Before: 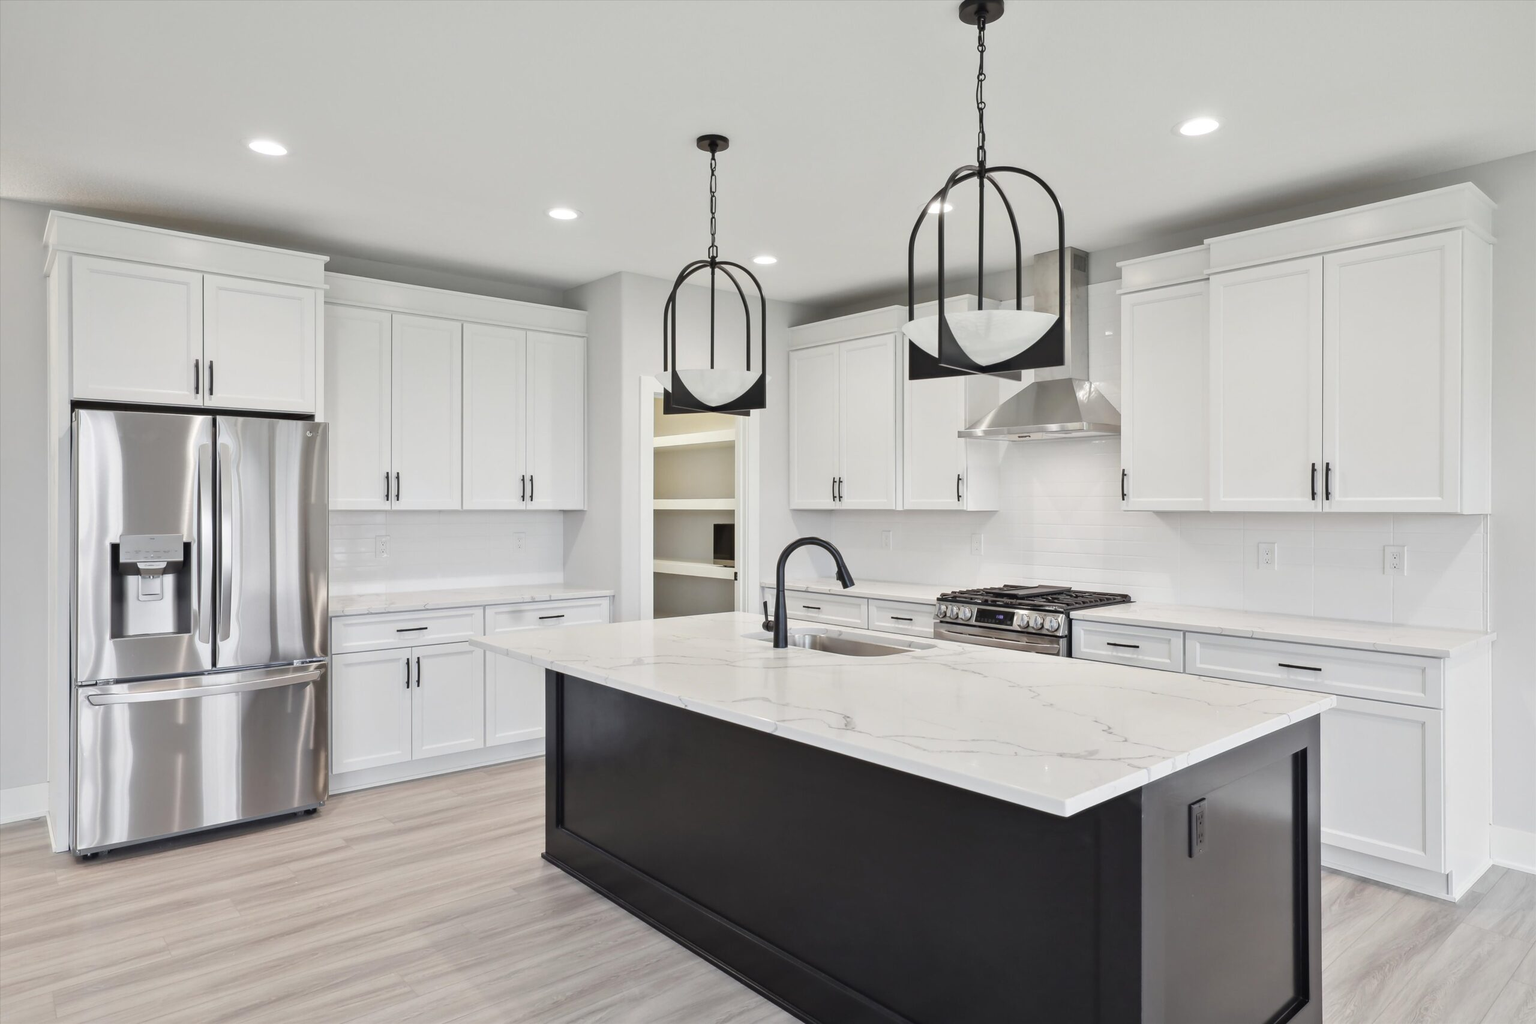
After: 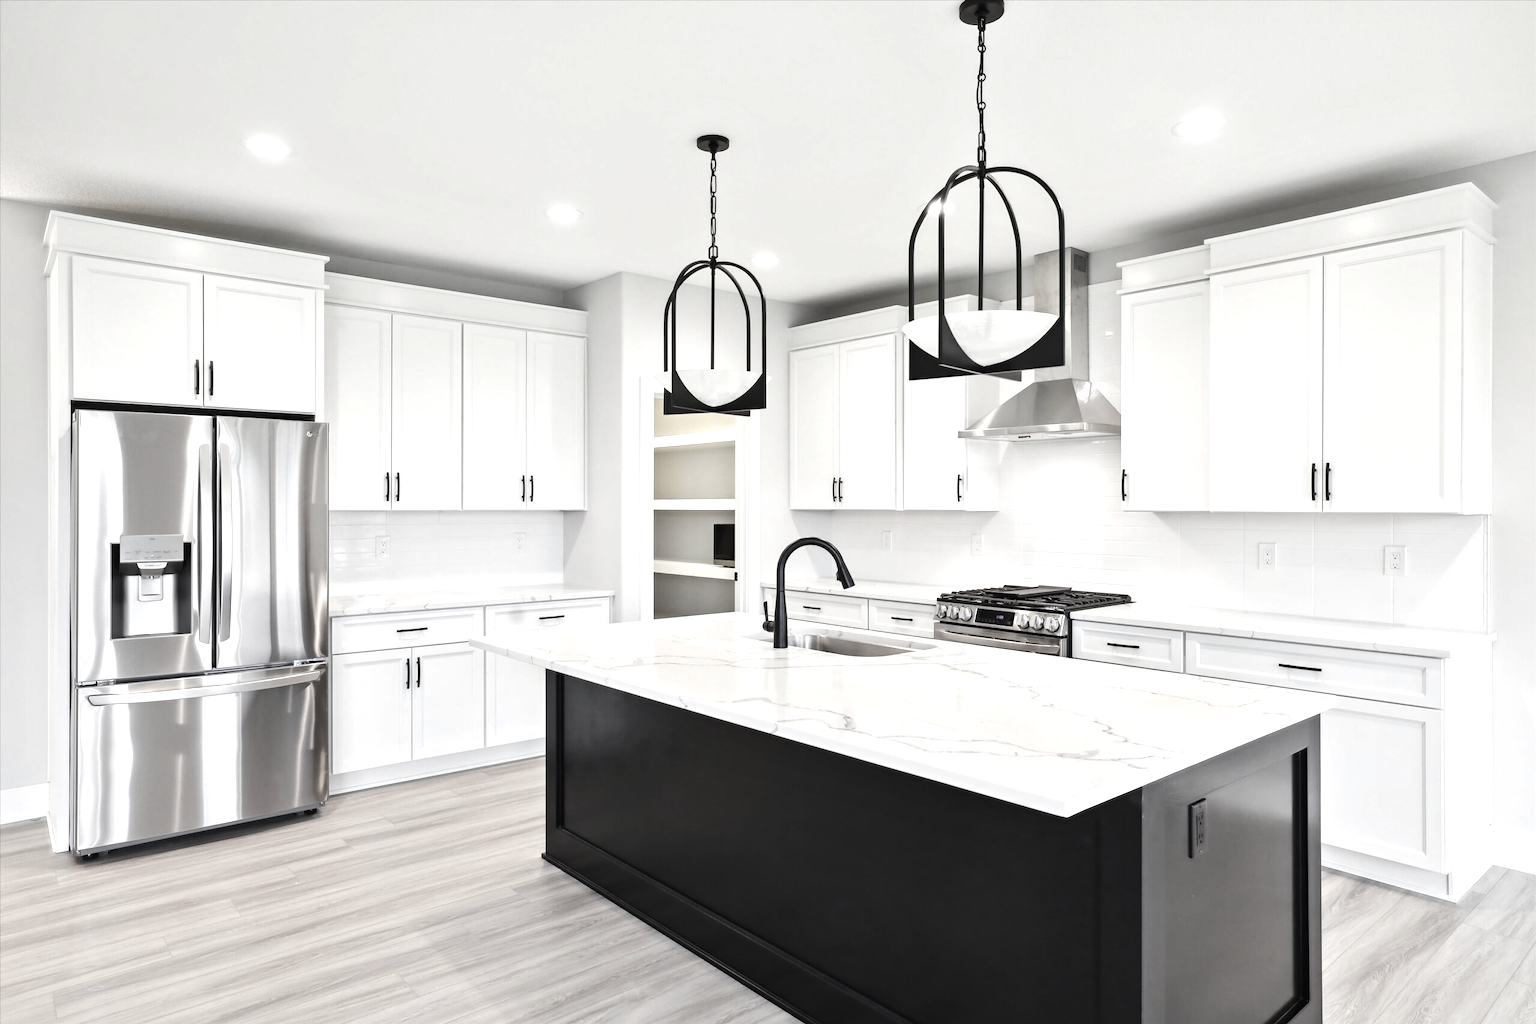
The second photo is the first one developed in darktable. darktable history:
tone equalizer: -8 EV -0.75 EV, -7 EV -0.7 EV, -6 EV -0.6 EV, -5 EV -0.4 EV, -3 EV 0.4 EV, -2 EV 0.6 EV, -1 EV 0.7 EV, +0 EV 0.75 EV, edges refinement/feathering 500, mask exposure compensation -1.57 EV, preserve details no
color correction: saturation 0.5
